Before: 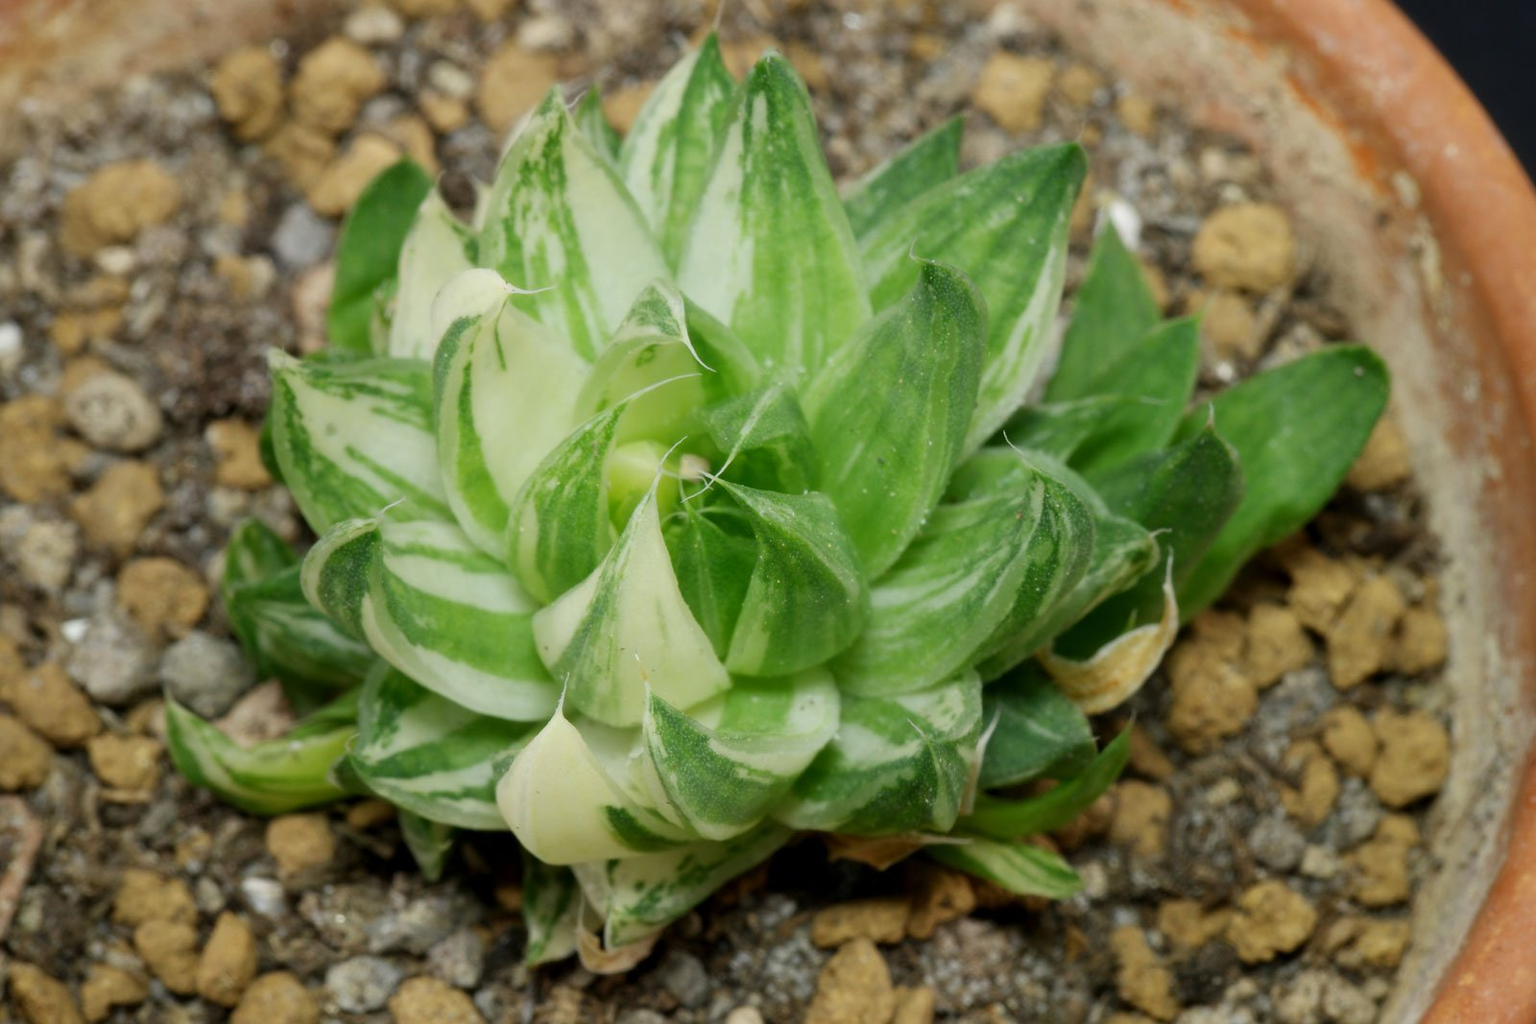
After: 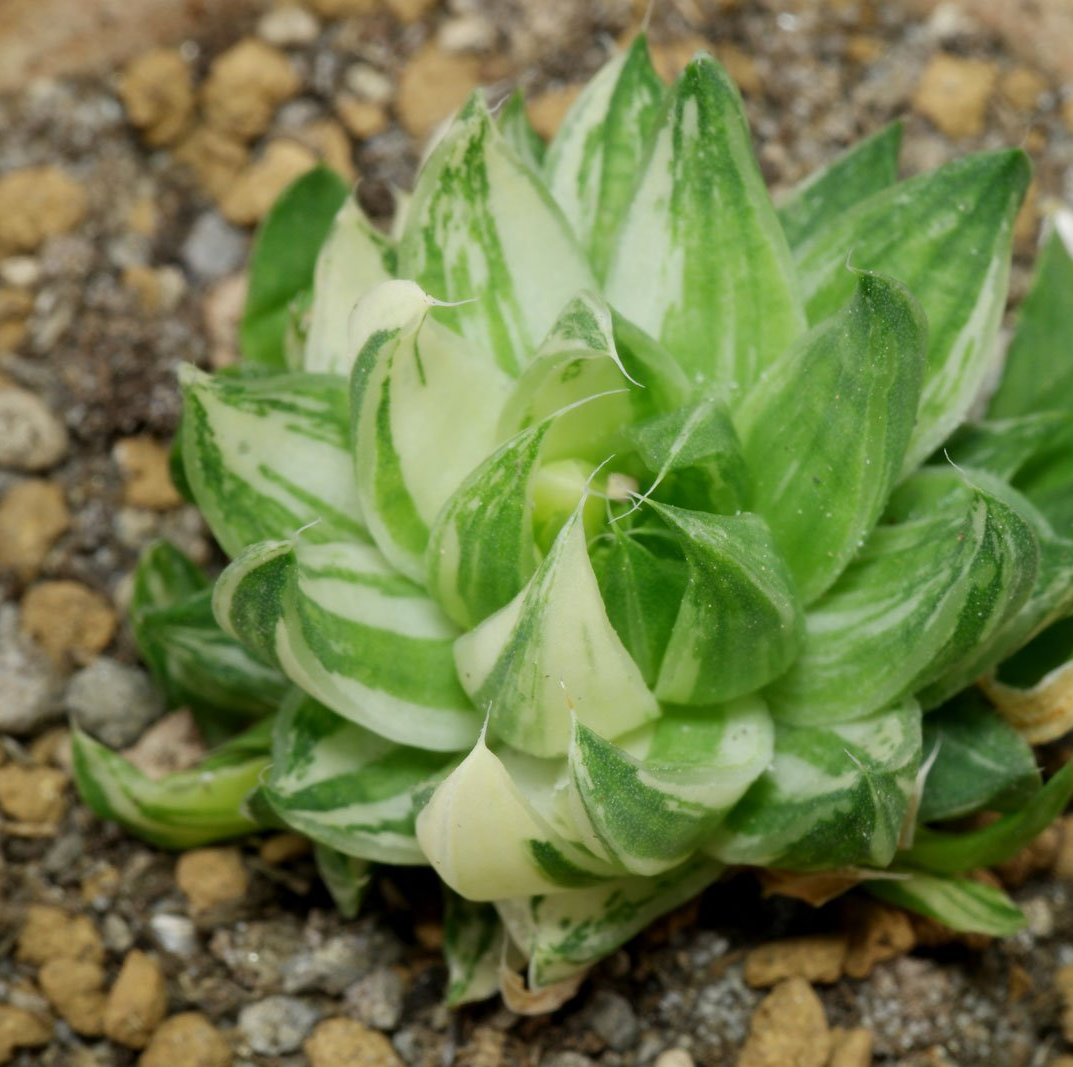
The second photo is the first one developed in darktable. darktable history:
crop and rotate: left 6.334%, right 26.56%
